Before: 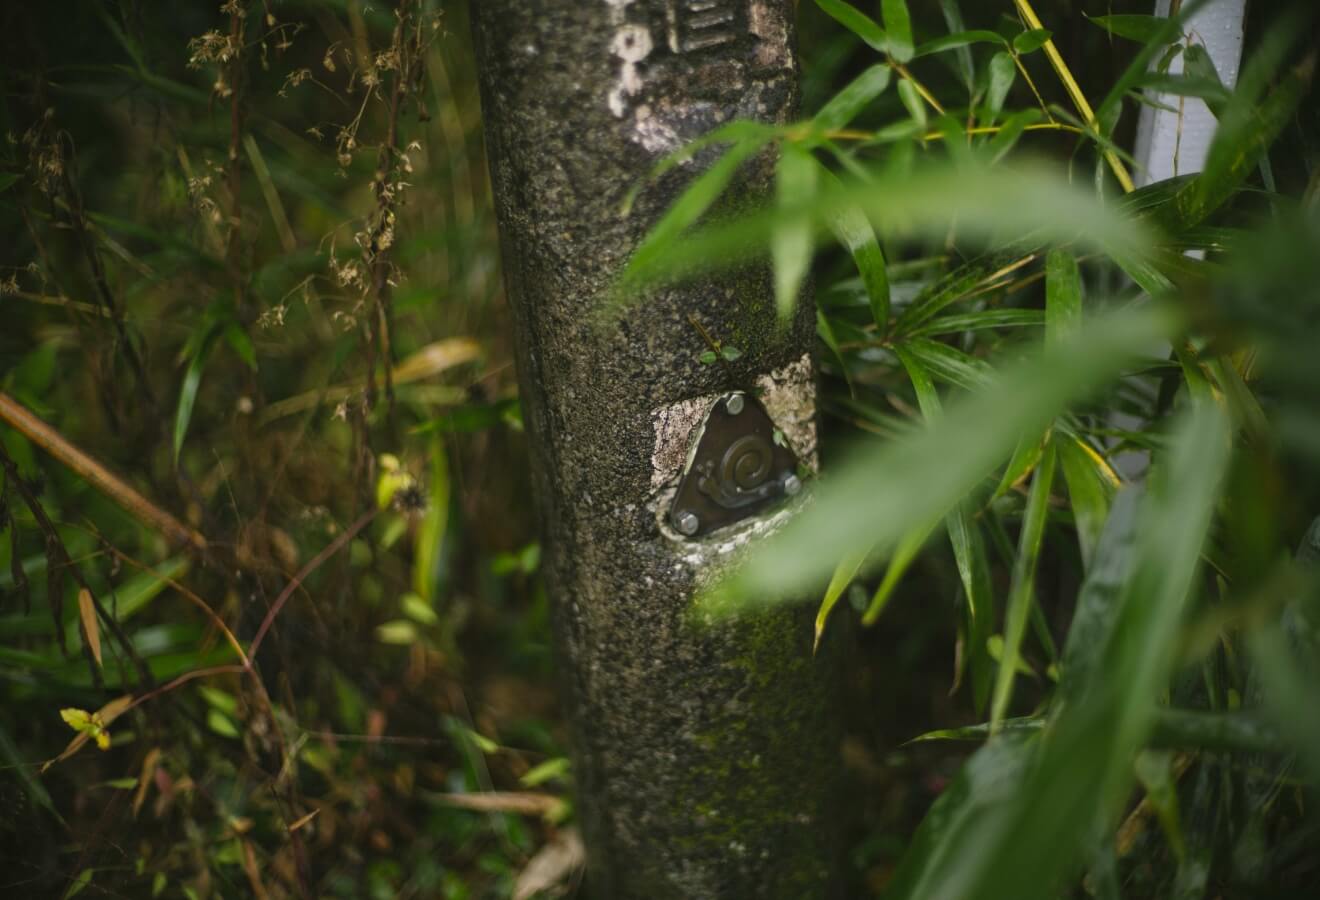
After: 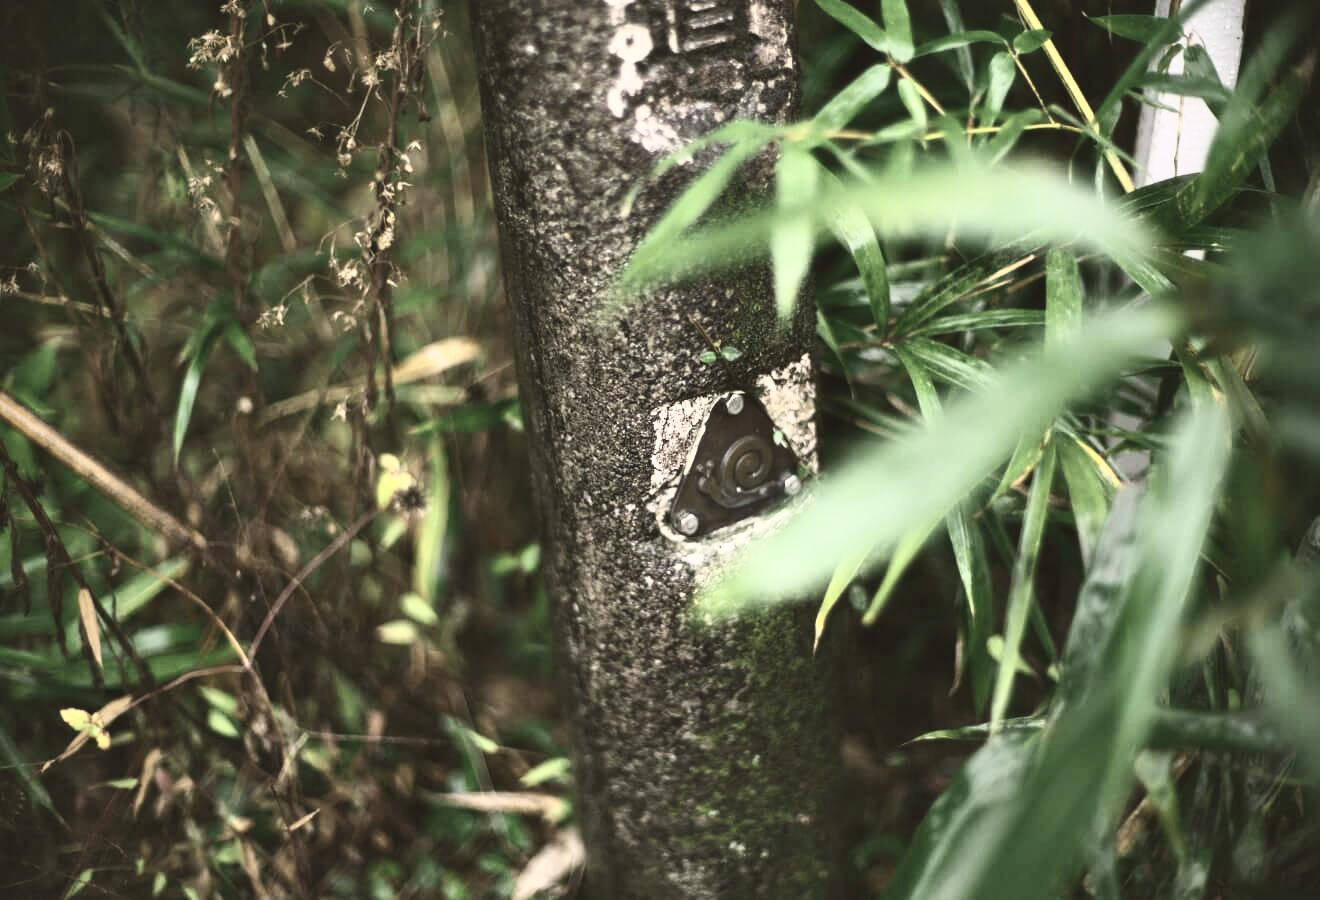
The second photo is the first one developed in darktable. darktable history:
shadows and highlights: low approximation 0.01, soften with gaussian
tone curve: curves: ch0 [(0, 0.023) (0.1, 0.084) (0.184, 0.168) (0.45, 0.54) (0.57, 0.683) (0.722, 0.825) (0.877, 0.948) (1, 1)]; ch1 [(0, 0) (0.414, 0.395) (0.453, 0.437) (0.502, 0.509) (0.521, 0.519) (0.573, 0.568) (0.618, 0.61) (0.654, 0.642) (1, 1)]; ch2 [(0, 0) (0.421, 0.43) (0.45, 0.463) (0.492, 0.504) (0.511, 0.519) (0.557, 0.557) (0.602, 0.605) (1, 1)], color space Lab, independent channels, preserve colors none
color balance rgb: on, module defaults
contrast brightness saturation: contrast 0.57, brightness 0.57, saturation -0.34
